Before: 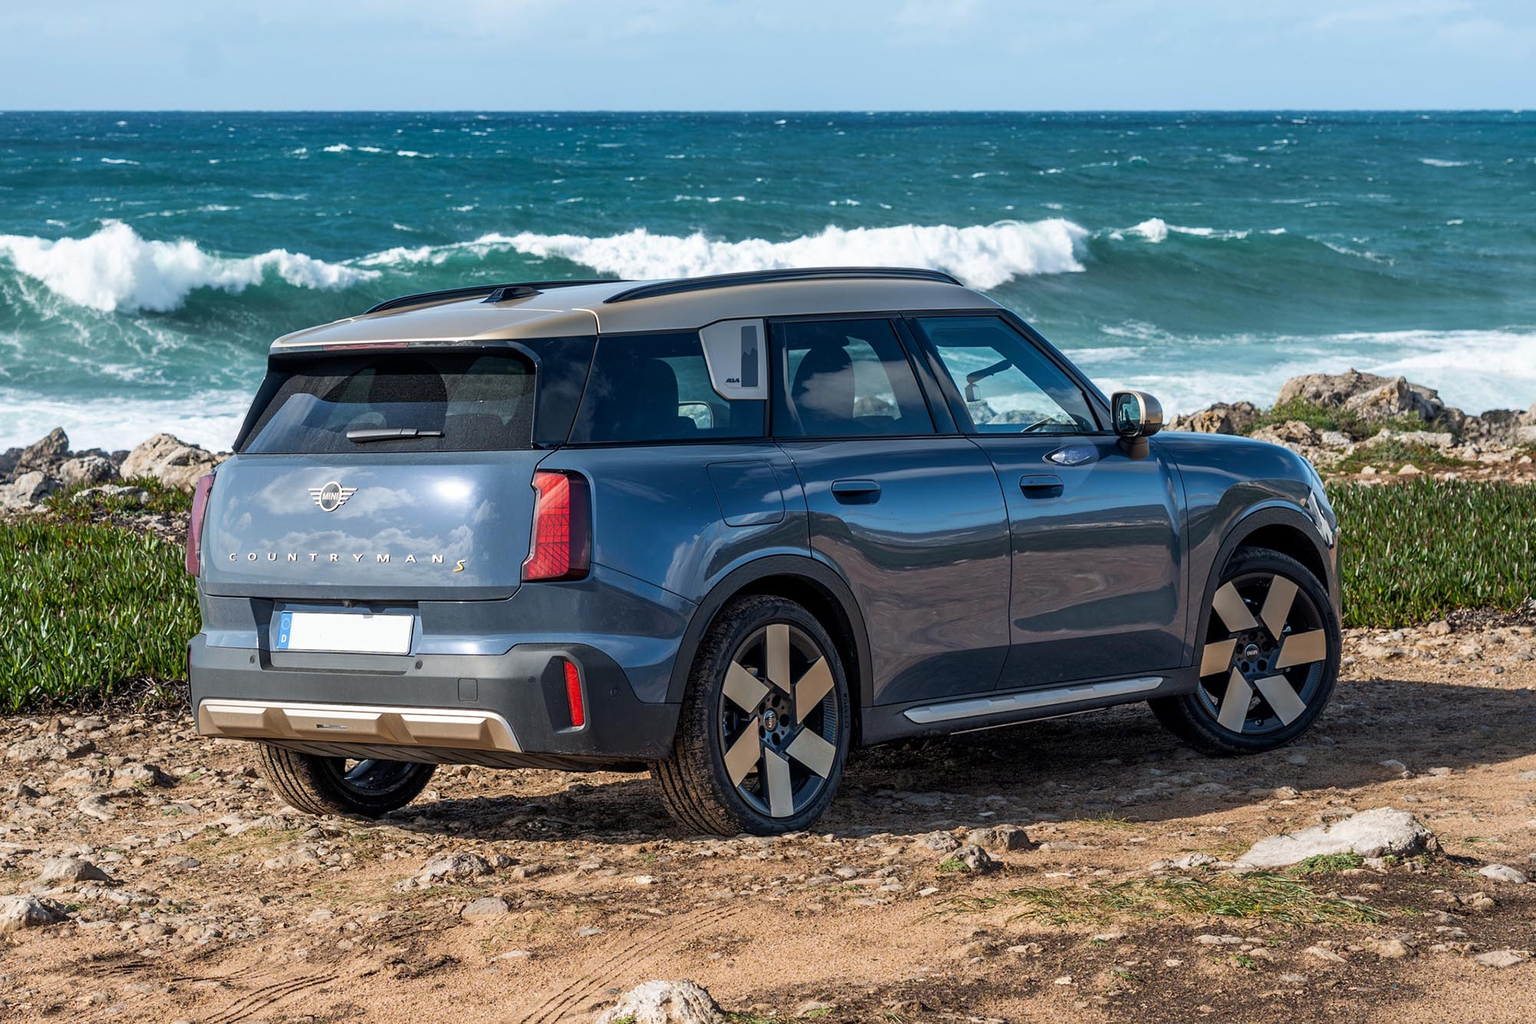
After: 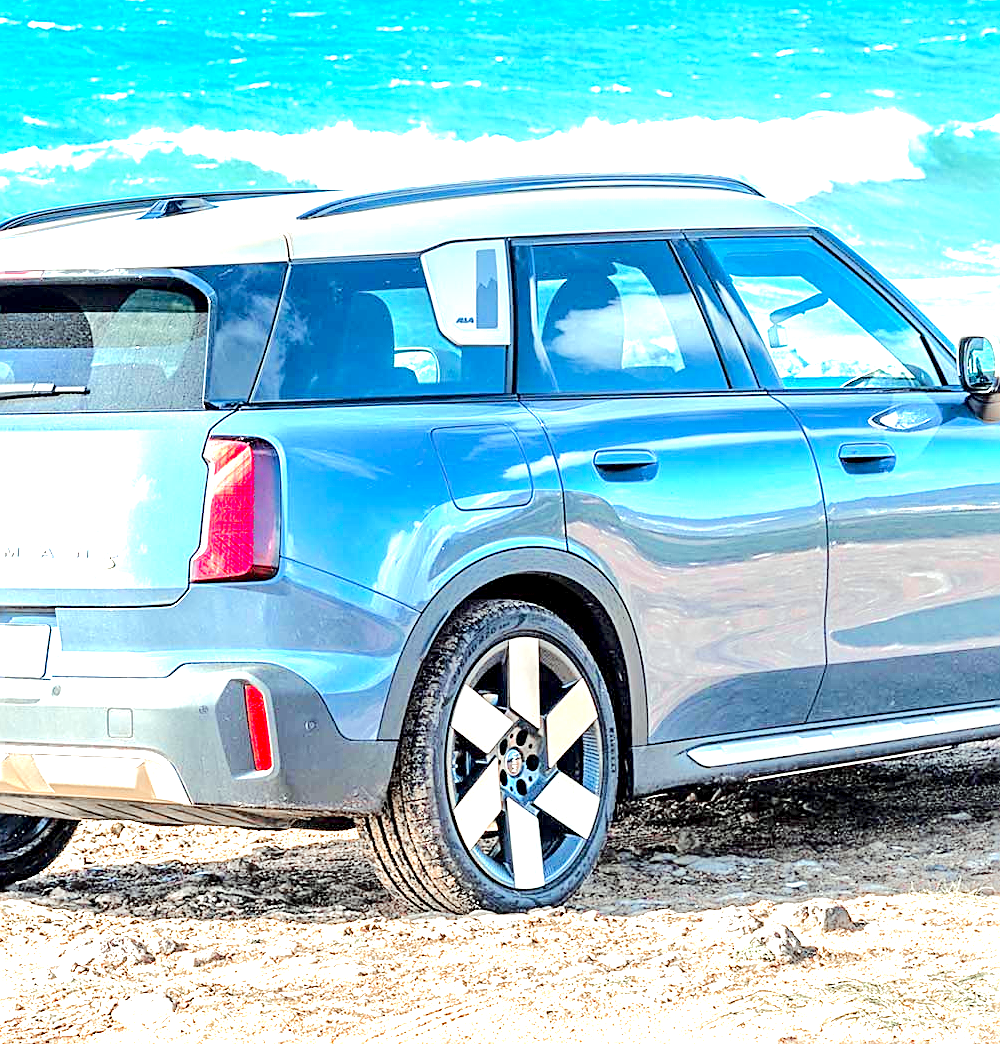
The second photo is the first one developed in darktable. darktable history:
exposure: black level correction 0.001, exposure 2.647 EV, compensate highlight preservation false
crop and rotate: angle 0.012°, left 24.472%, top 13.137%, right 25.493%, bottom 8.518%
tone equalizer: -7 EV 0.144 EV, -6 EV 0.632 EV, -5 EV 1.17 EV, -4 EV 1.35 EV, -3 EV 1.12 EV, -2 EV 0.6 EV, -1 EV 0.156 EV, edges refinement/feathering 500, mask exposure compensation -1.57 EV, preserve details no
color zones: curves: ch1 [(0, 0.708) (0.088, 0.648) (0.245, 0.187) (0.429, 0.326) (0.571, 0.498) (0.714, 0.5) (0.857, 0.5) (1, 0.708)]
color correction: highlights a* -7.85, highlights b* 3.69
sharpen: on, module defaults
